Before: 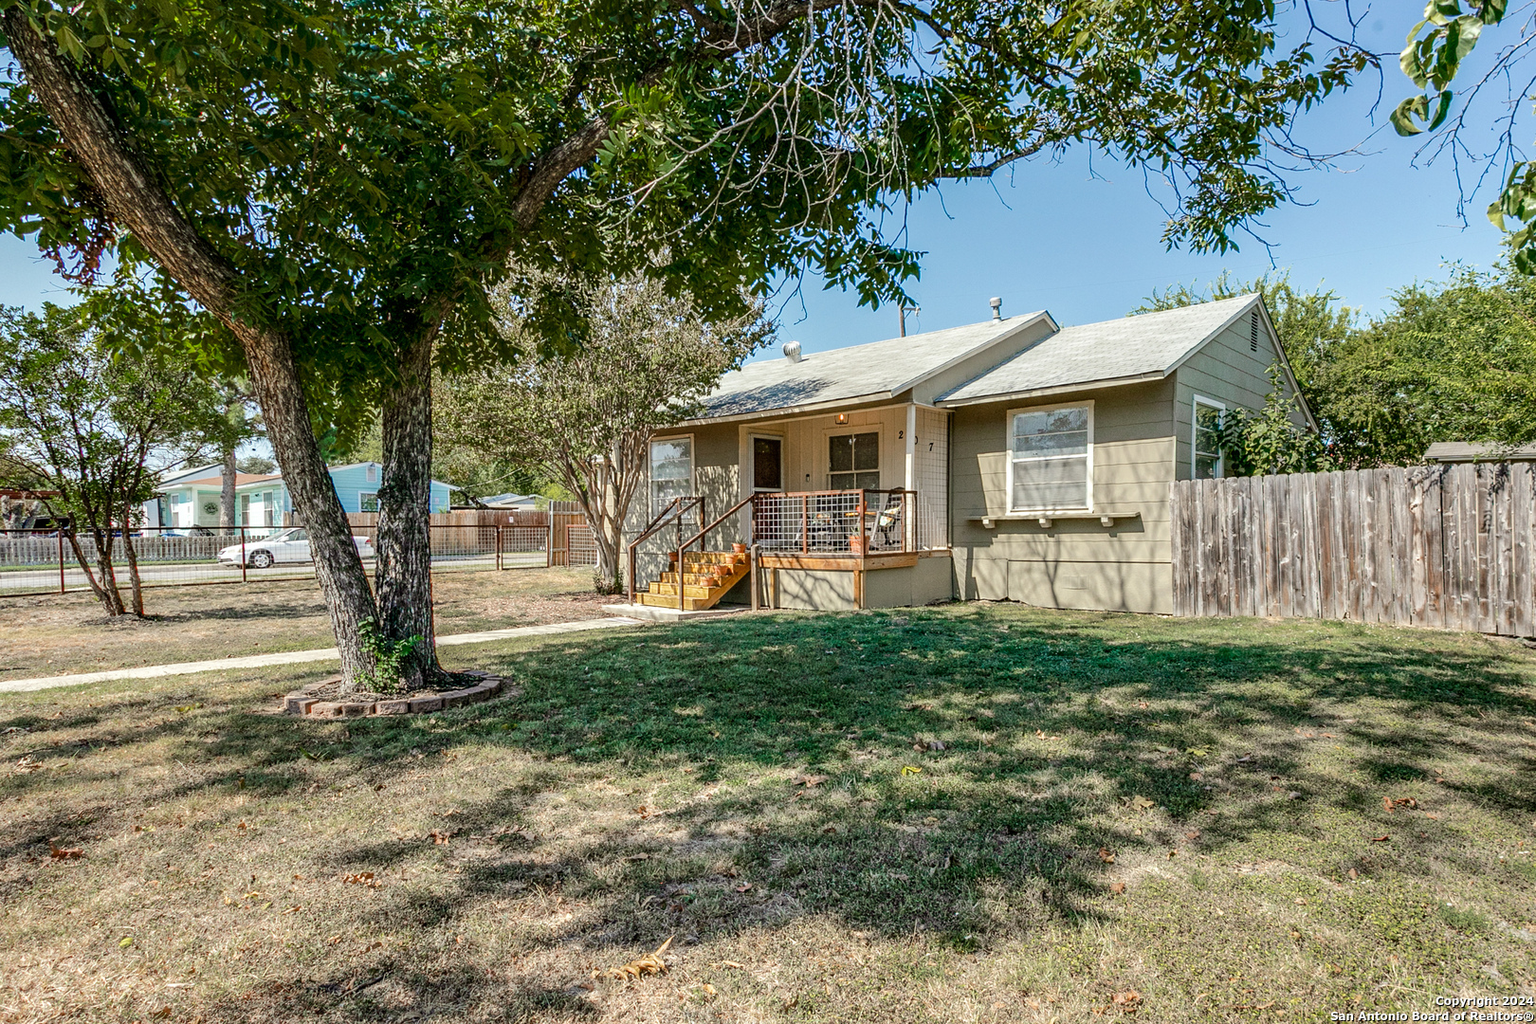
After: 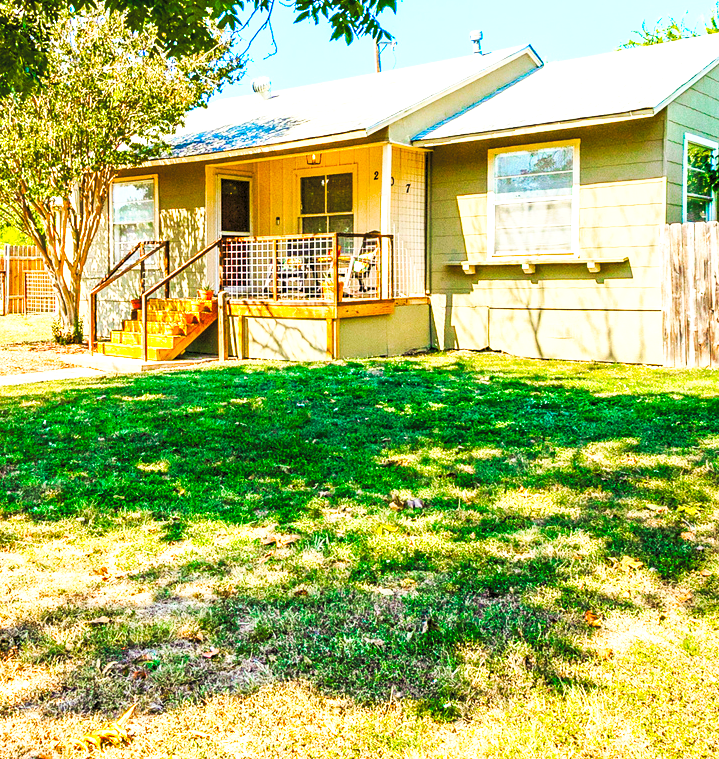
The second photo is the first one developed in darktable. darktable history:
levels: black 3.83%, white 90.64%, levels [0.044, 0.416, 0.908]
color balance rgb: linear chroma grading › shadows 10%, linear chroma grading › highlights 10%, linear chroma grading › global chroma 15%, linear chroma grading › mid-tones 15%, perceptual saturation grading › global saturation 40%, perceptual saturation grading › highlights -25%, perceptual saturation grading › mid-tones 35%, perceptual saturation grading › shadows 35%, perceptual brilliance grading › global brilliance 11.29%, global vibrance 11.29%
crop: left 35.432%, top 26.233%, right 20.145%, bottom 3.432%
tone curve: curves: ch0 [(0, 0) (0.003, 0.045) (0.011, 0.054) (0.025, 0.069) (0.044, 0.083) (0.069, 0.101) (0.1, 0.119) (0.136, 0.146) (0.177, 0.177) (0.224, 0.221) (0.277, 0.277) (0.335, 0.362) (0.399, 0.452) (0.468, 0.571) (0.543, 0.666) (0.623, 0.758) (0.709, 0.853) (0.801, 0.896) (0.898, 0.945) (1, 1)], preserve colors none
